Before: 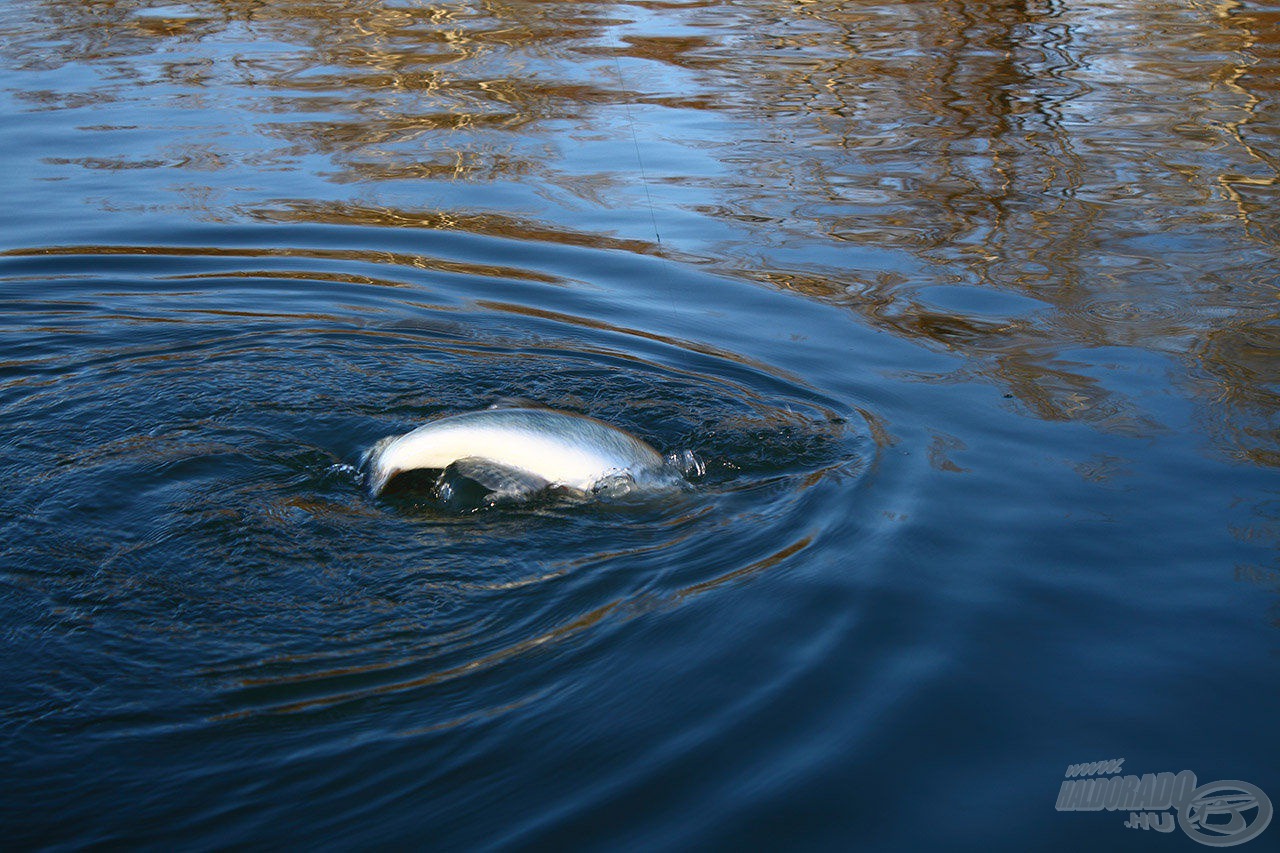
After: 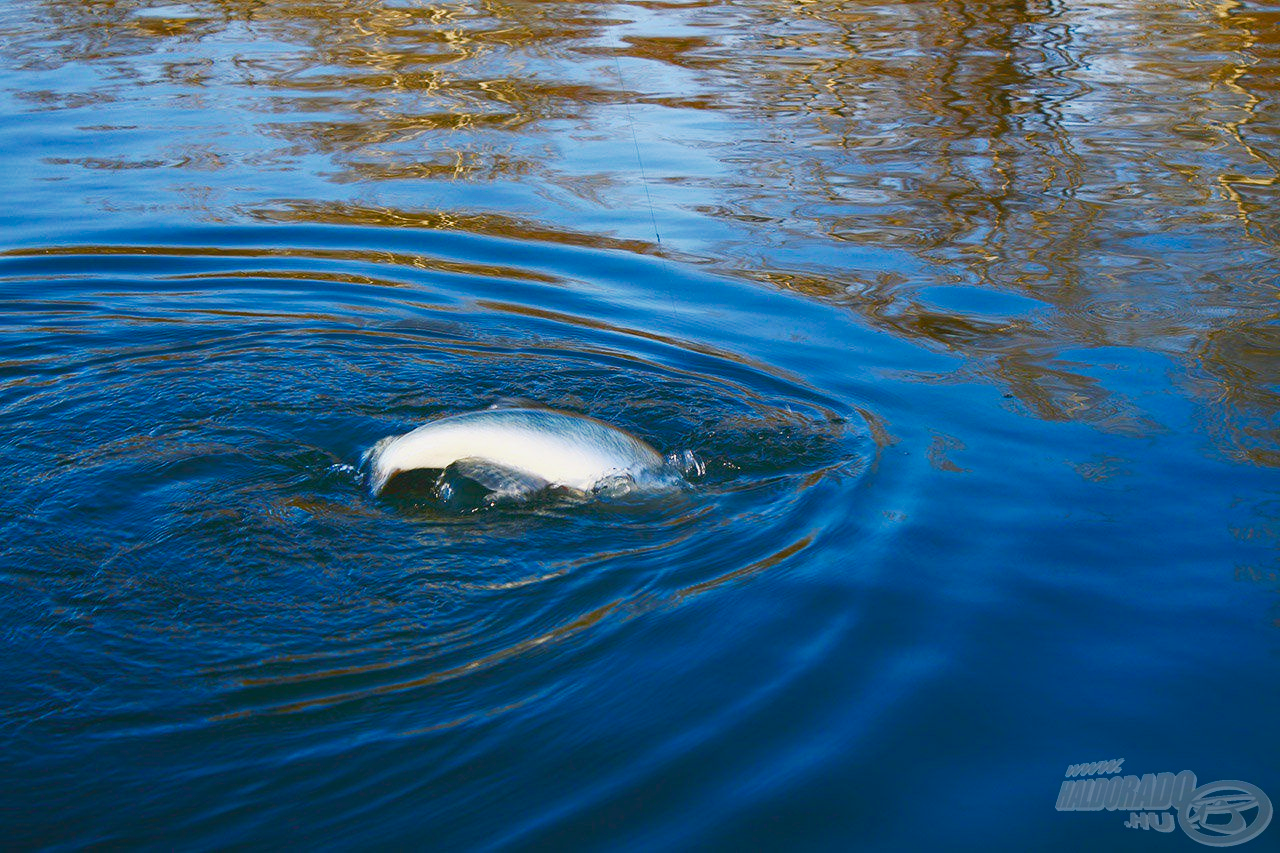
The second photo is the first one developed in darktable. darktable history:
tone curve: curves: ch0 [(0, 0) (0.003, 0.026) (0.011, 0.03) (0.025, 0.047) (0.044, 0.082) (0.069, 0.119) (0.1, 0.157) (0.136, 0.19) (0.177, 0.231) (0.224, 0.27) (0.277, 0.318) (0.335, 0.383) (0.399, 0.456) (0.468, 0.532) (0.543, 0.618) (0.623, 0.71) (0.709, 0.786) (0.801, 0.851) (0.898, 0.908) (1, 1)], preserve colors none
color balance rgb: shadows lift › chroma 2.991%, shadows lift › hue 243.07°, linear chroma grading › global chroma 49.379%, perceptual saturation grading › global saturation 0.569%, perceptual saturation grading › highlights -30.262%, perceptual saturation grading › shadows 20.359%
contrast brightness saturation: contrast -0.076, brightness -0.039, saturation -0.105
